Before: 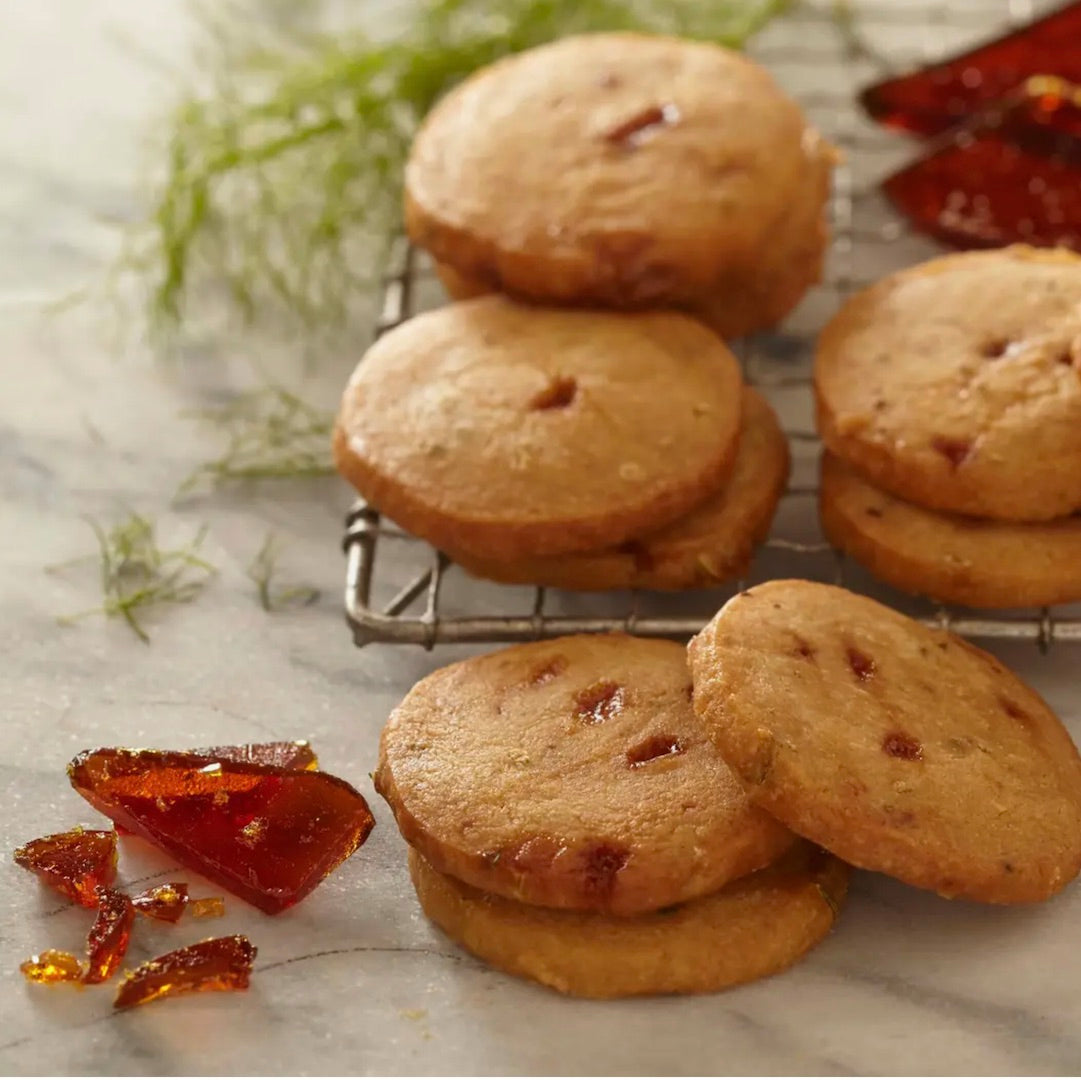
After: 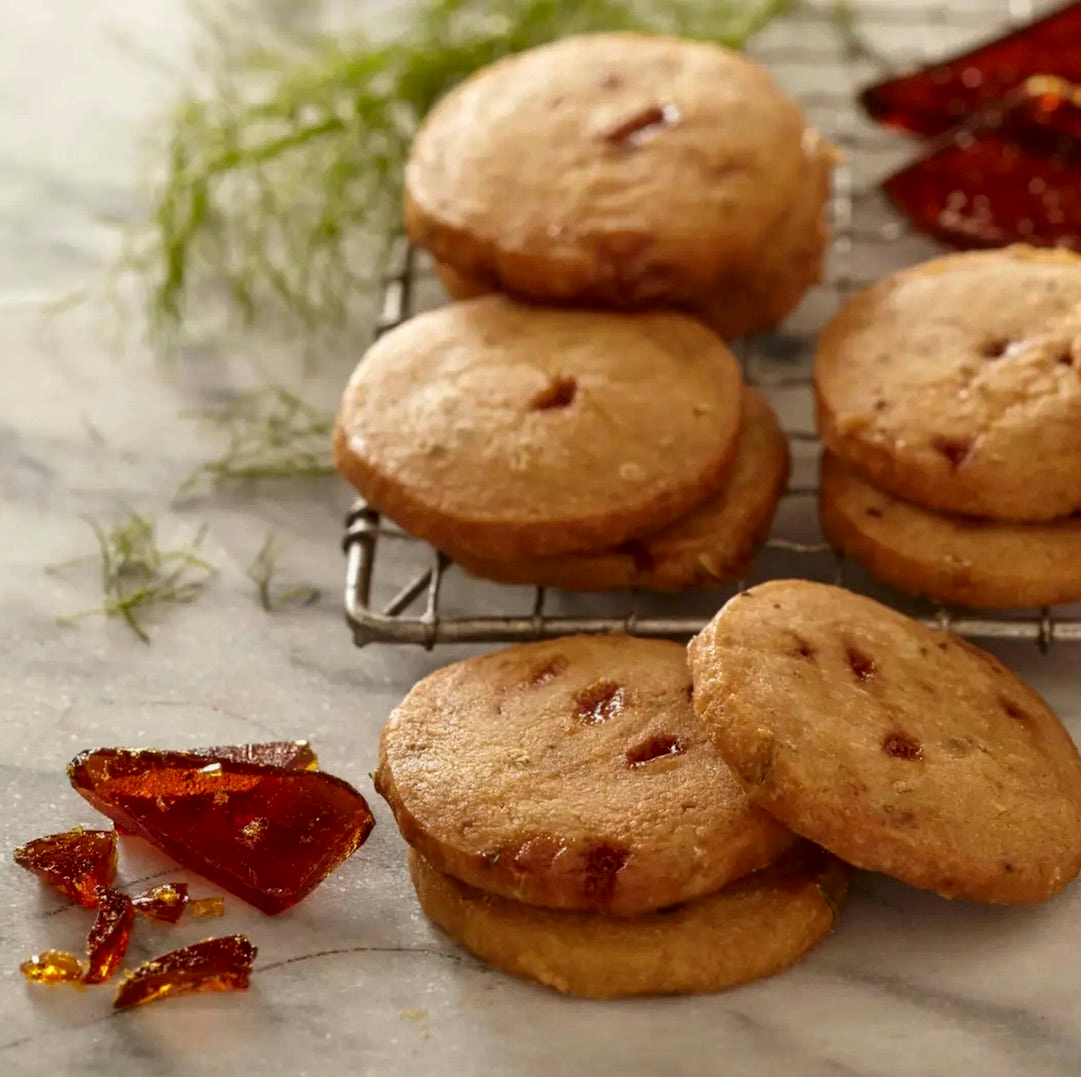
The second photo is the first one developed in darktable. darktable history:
local contrast: highlights 27%, shadows 75%, midtone range 0.745
